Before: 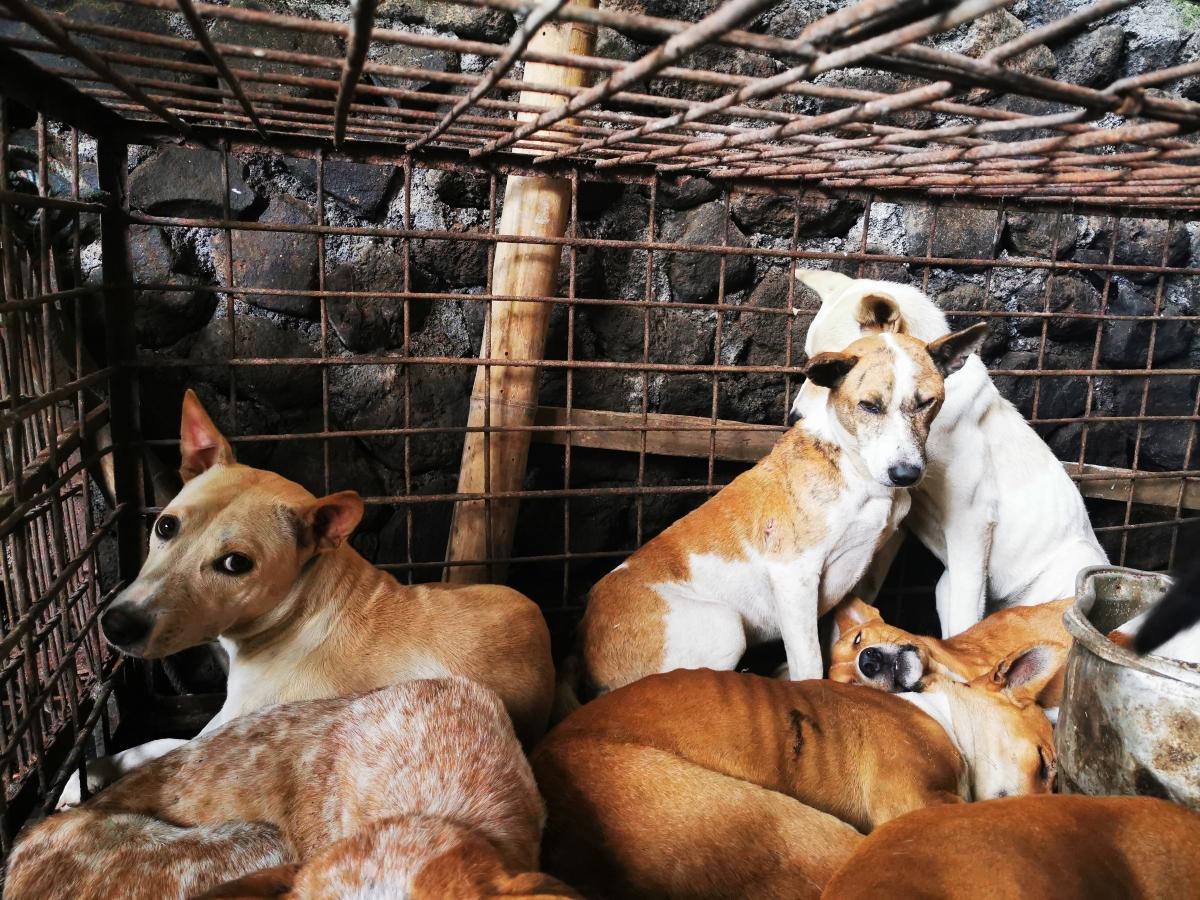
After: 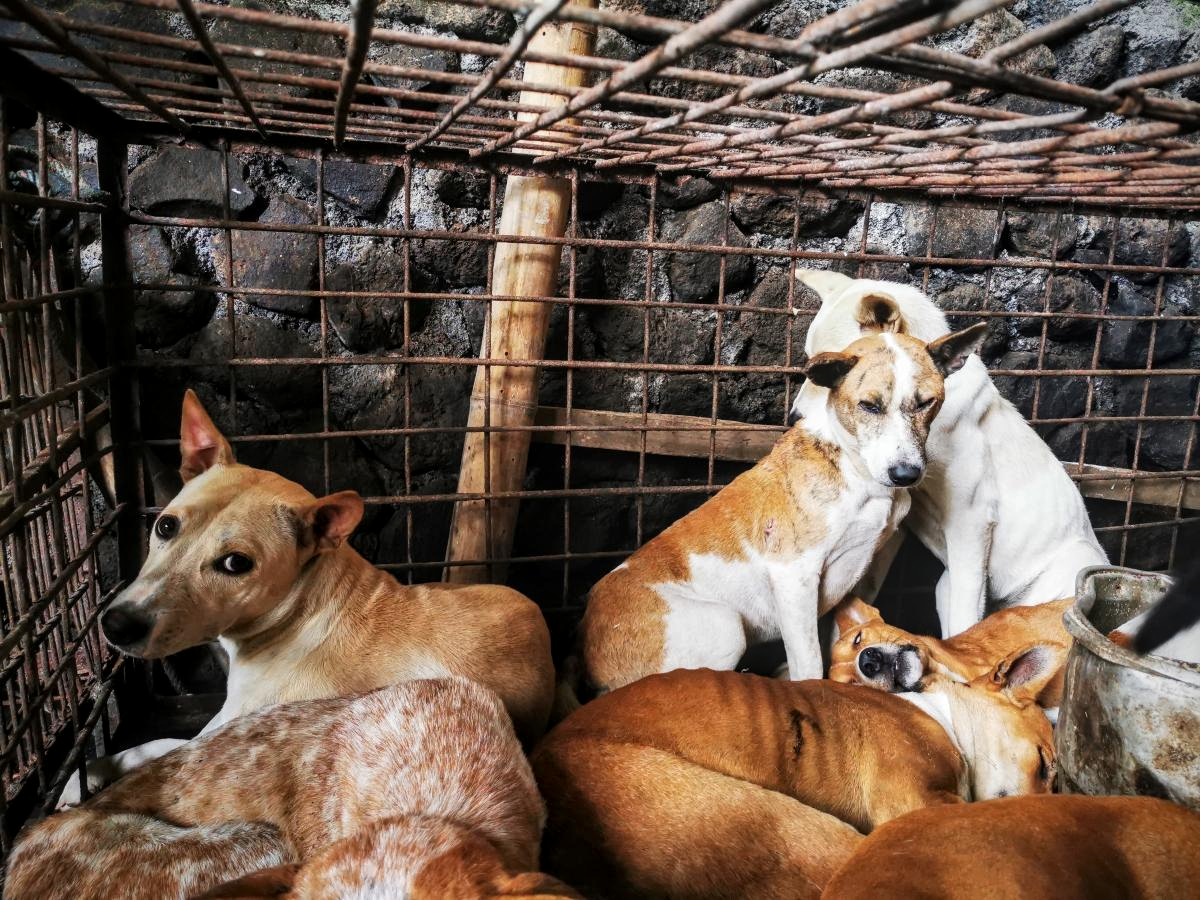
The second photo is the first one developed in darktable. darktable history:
vignetting: saturation 0.042, center (-0.015, 0)
local contrast: on, module defaults
